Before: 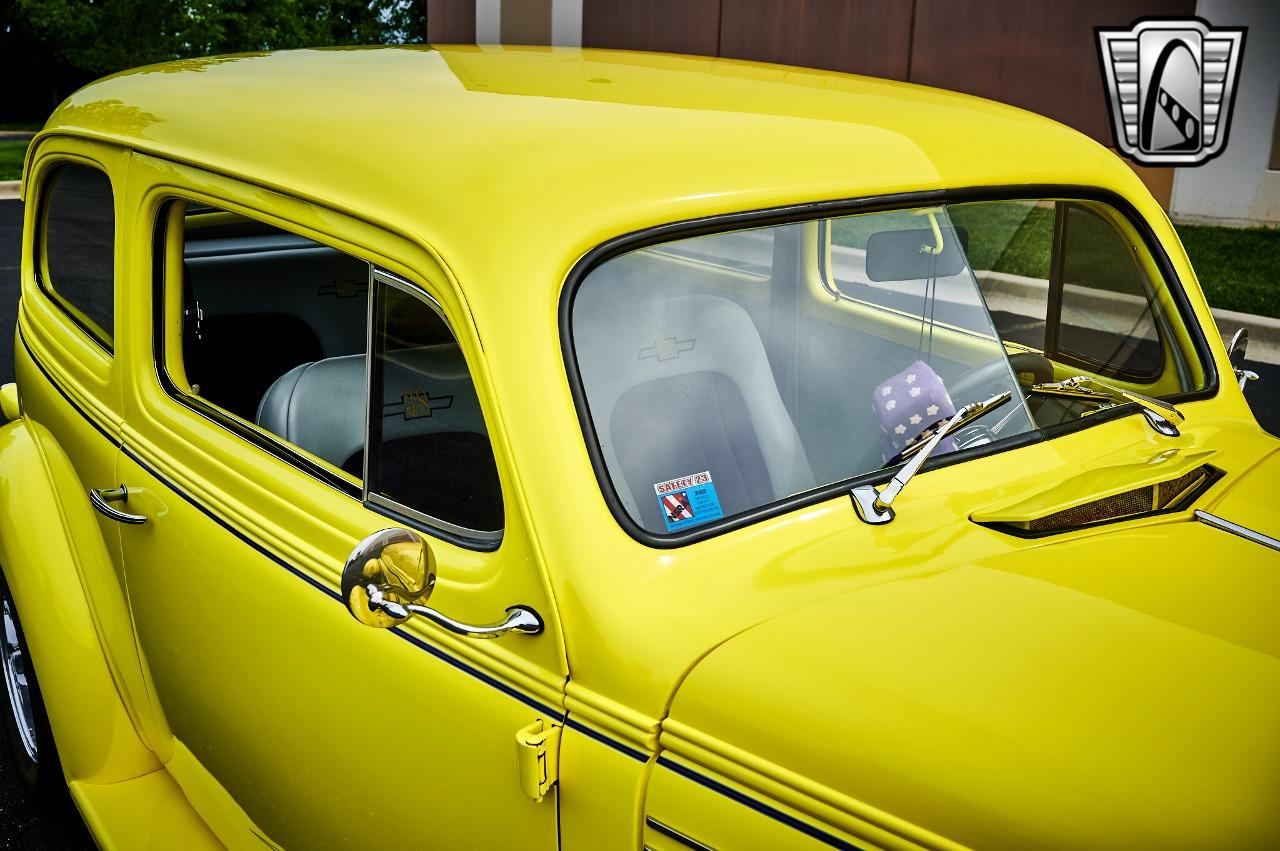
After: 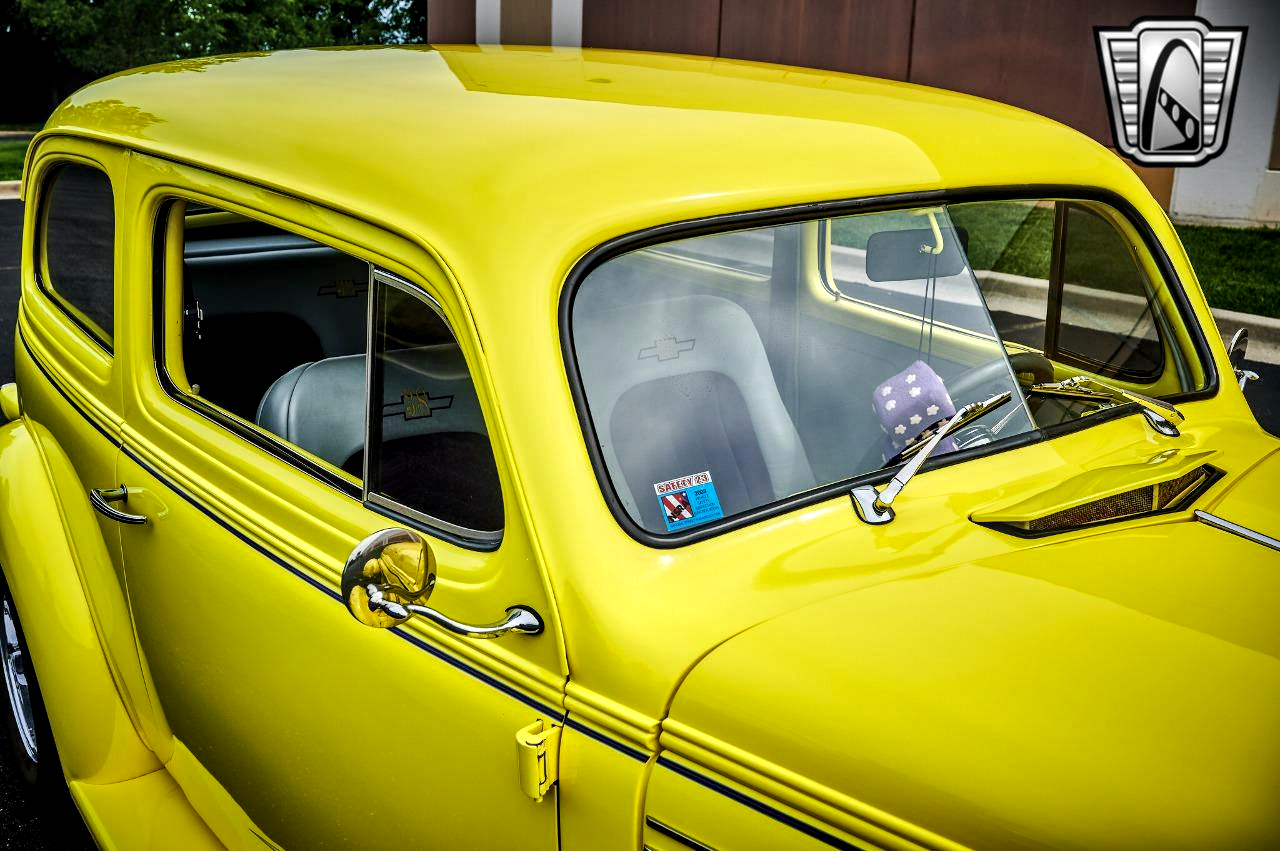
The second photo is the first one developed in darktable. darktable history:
exposure: compensate exposure bias true, compensate highlight preservation false
color correction: highlights b* -0.042, saturation 1.07
local contrast: detail 150%
